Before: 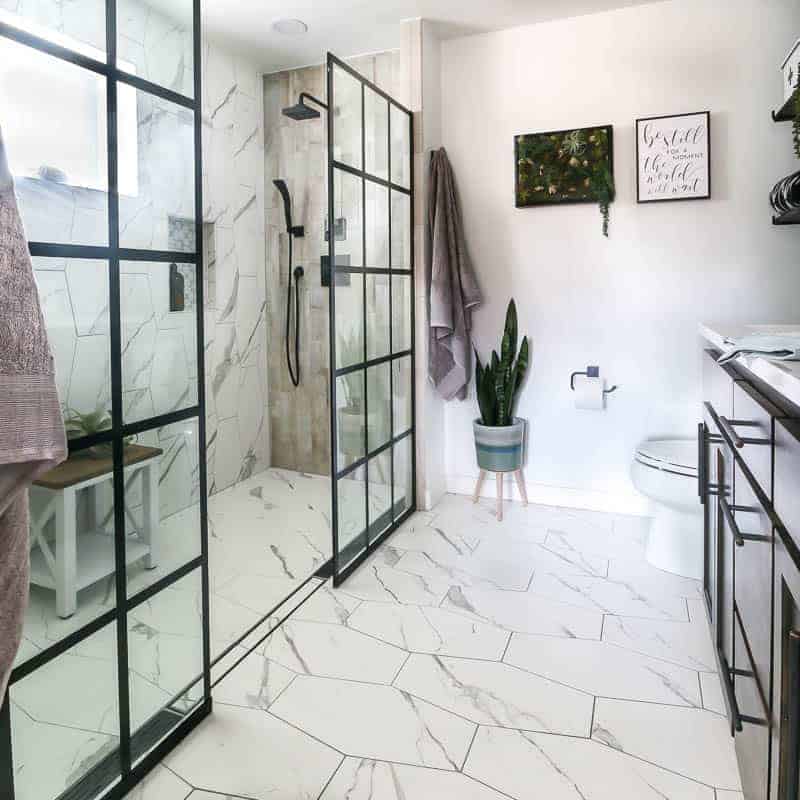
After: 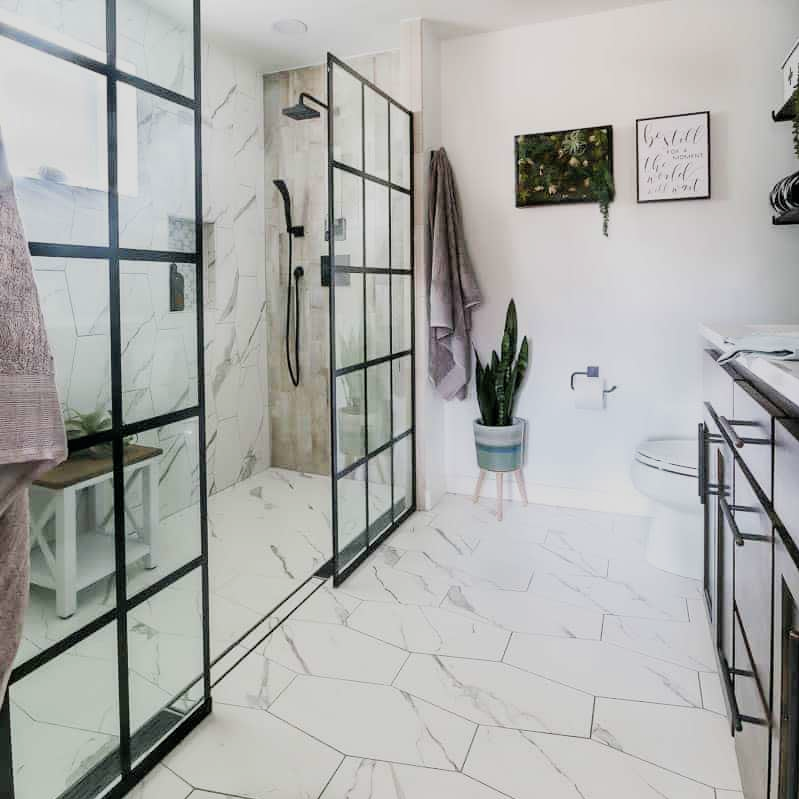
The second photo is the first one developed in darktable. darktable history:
exposure: exposure 0.207 EV, compensate highlight preservation false
filmic rgb: black relative exposure -7.65 EV, white relative exposure 4.56 EV, hardness 3.61
